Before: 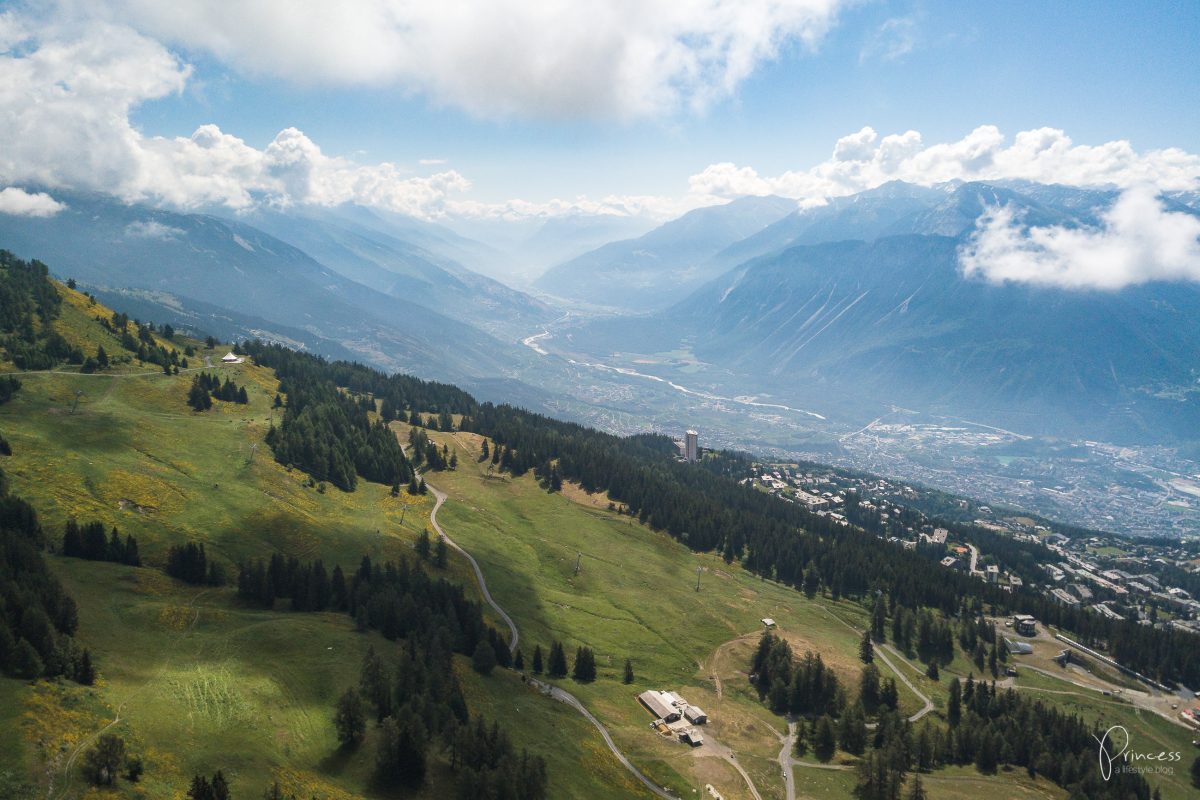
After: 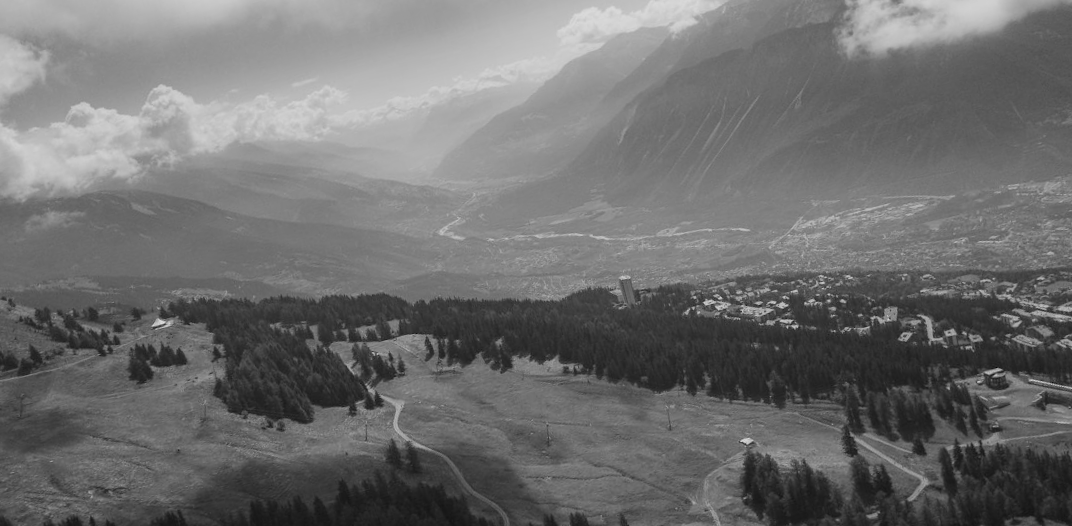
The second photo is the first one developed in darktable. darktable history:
crop: left 1.743%, right 0.268%, bottom 2.011%
exposure: exposure 0.485 EV, compensate highlight preservation false
rotate and perspective: rotation -14.8°, crop left 0.1, crop right 0.903, crop top 0.25, crop bottom 0.748
monochrome: a 79.32, b 81.83, size 1.1
